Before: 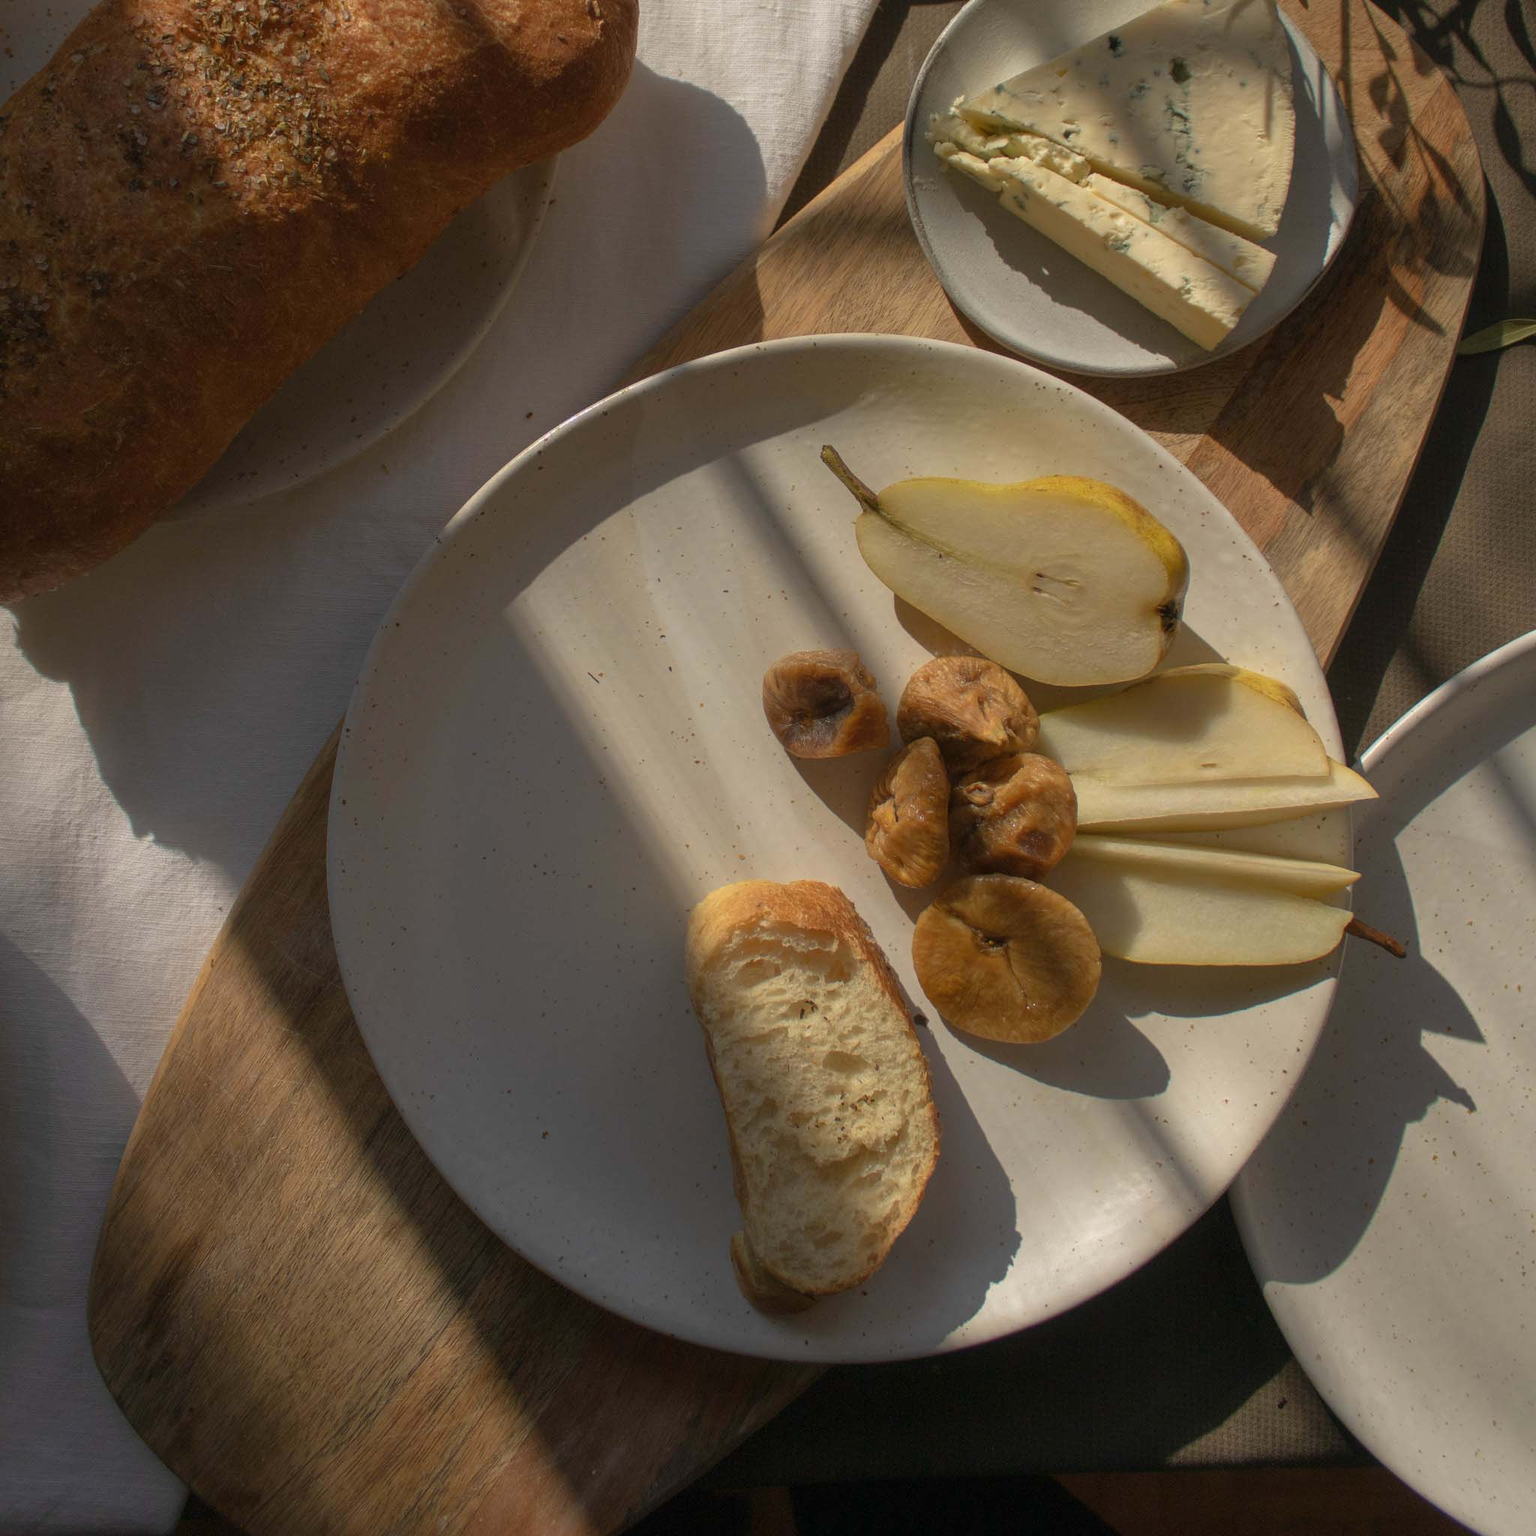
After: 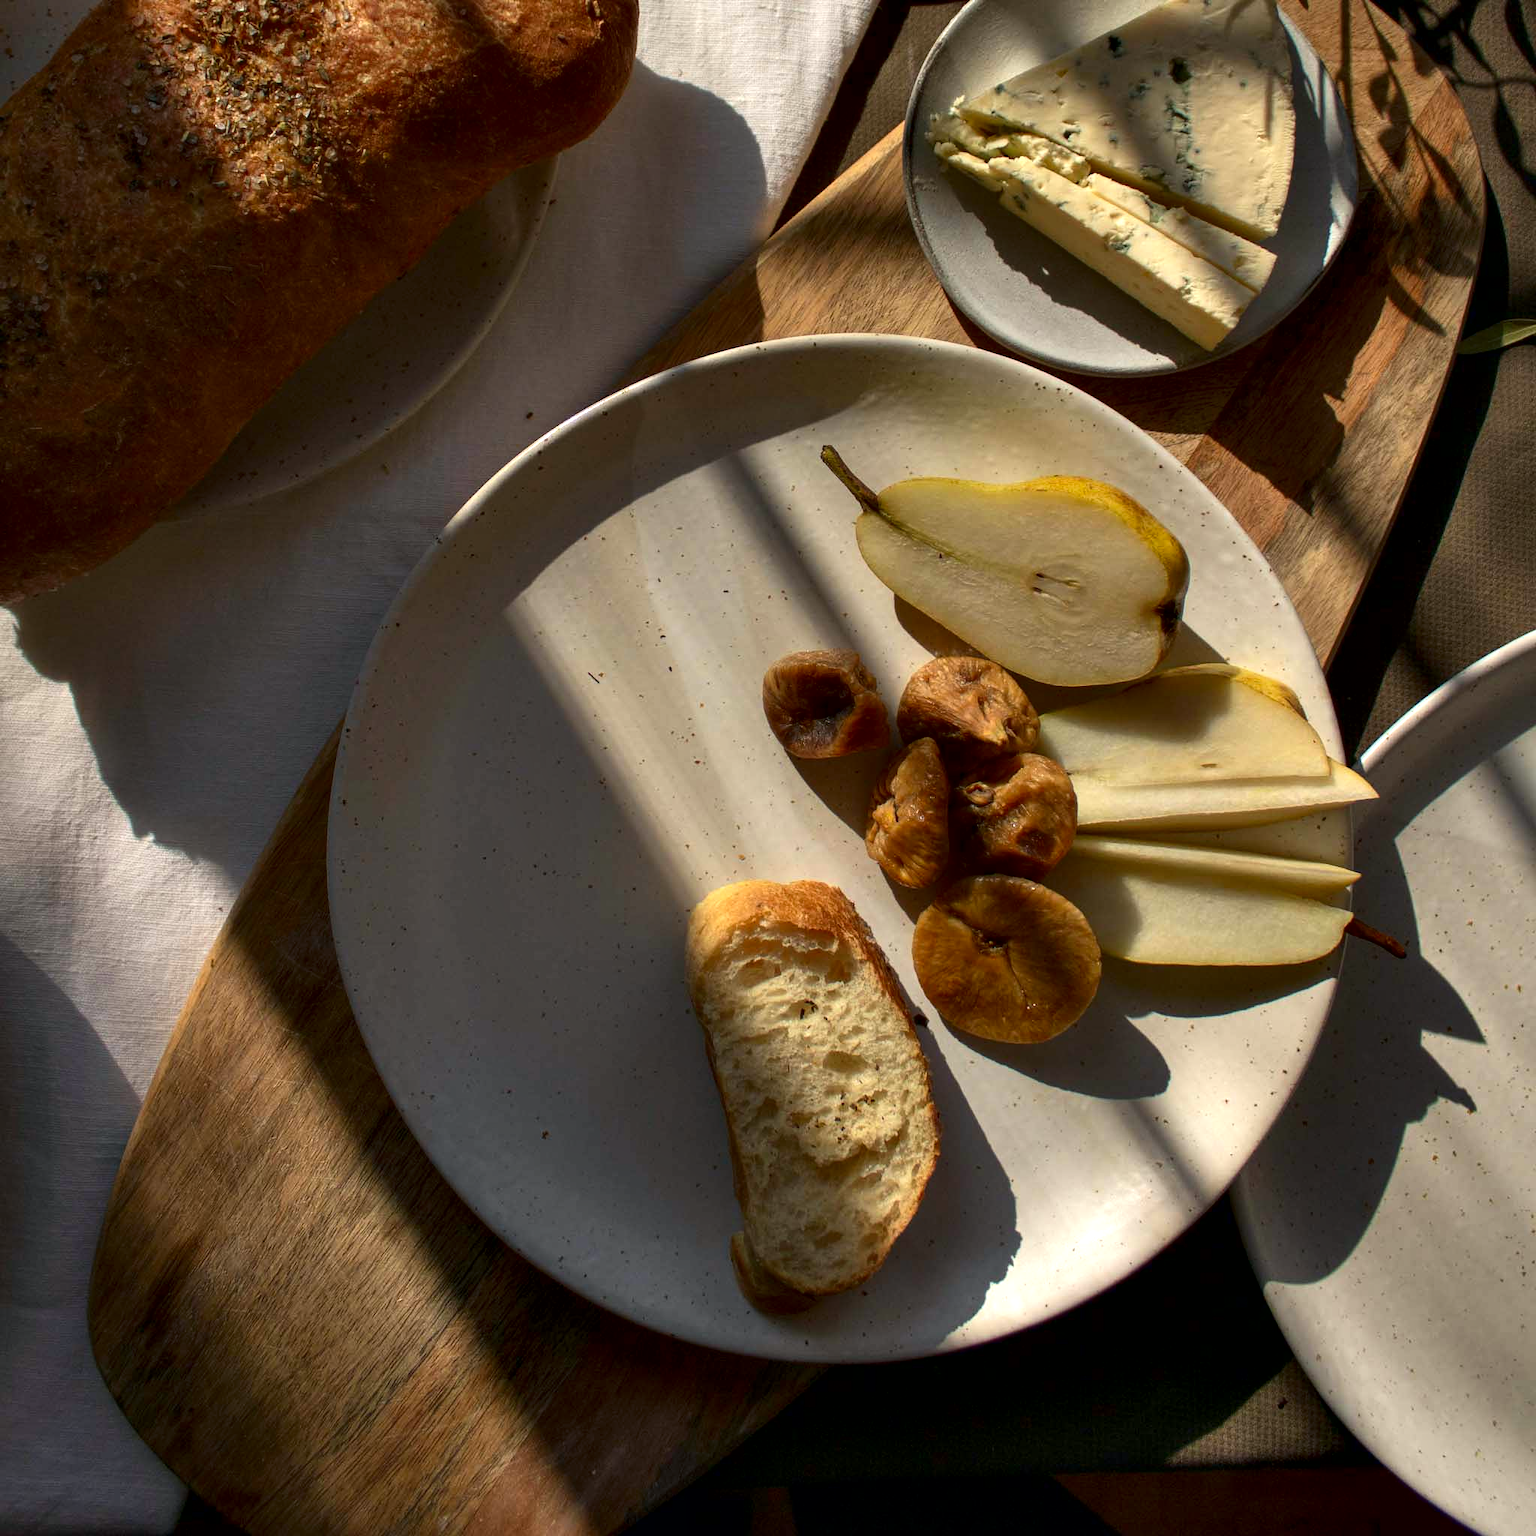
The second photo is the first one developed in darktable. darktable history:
contrast brightness saturation: contrast 0.132, brightness -0.046, saturation 0.156
contrast equalizer: octaves 7, y [[0.6 ×6], [0.55 ×6], [0 ×6], [0 ×6], [0 ×6]]
exposure: exposure 0.028 EV, compensate highlight preservation false
